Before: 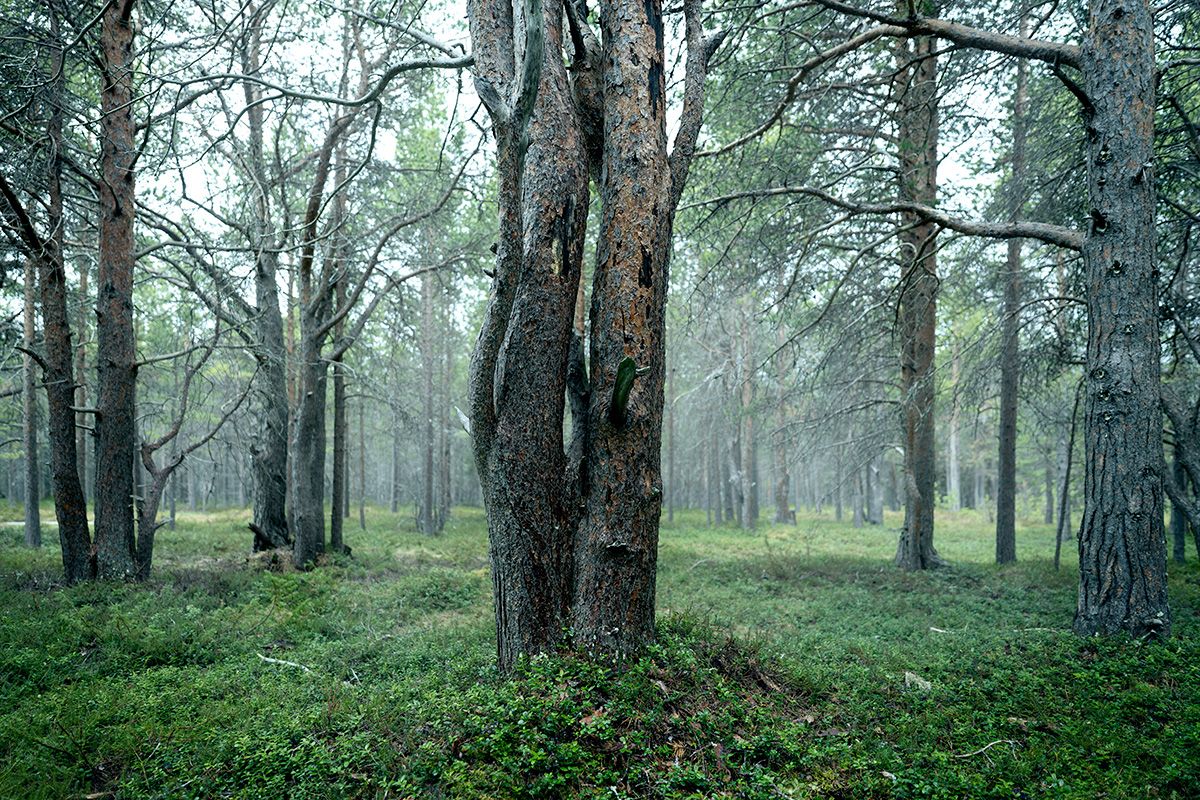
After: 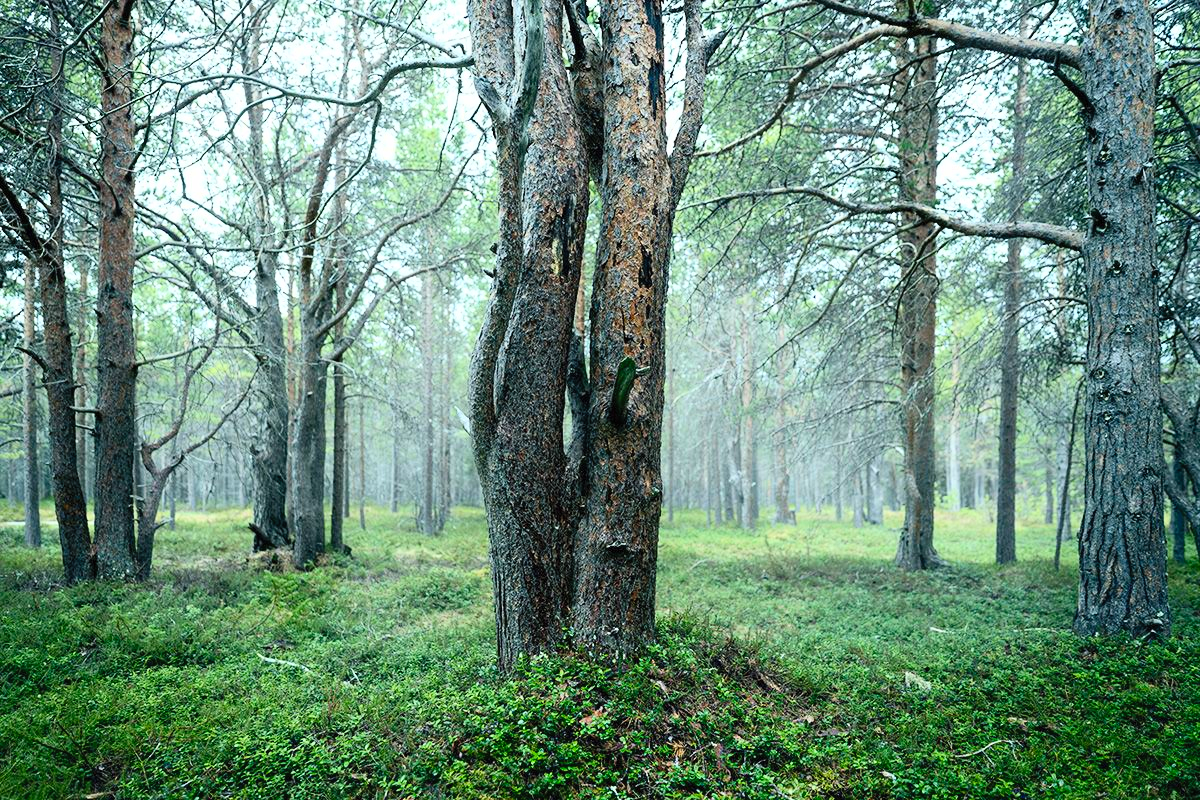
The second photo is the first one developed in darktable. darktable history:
contrast brightness saturation: contrast 0.244, brightness 0.248, saturation 0.378
